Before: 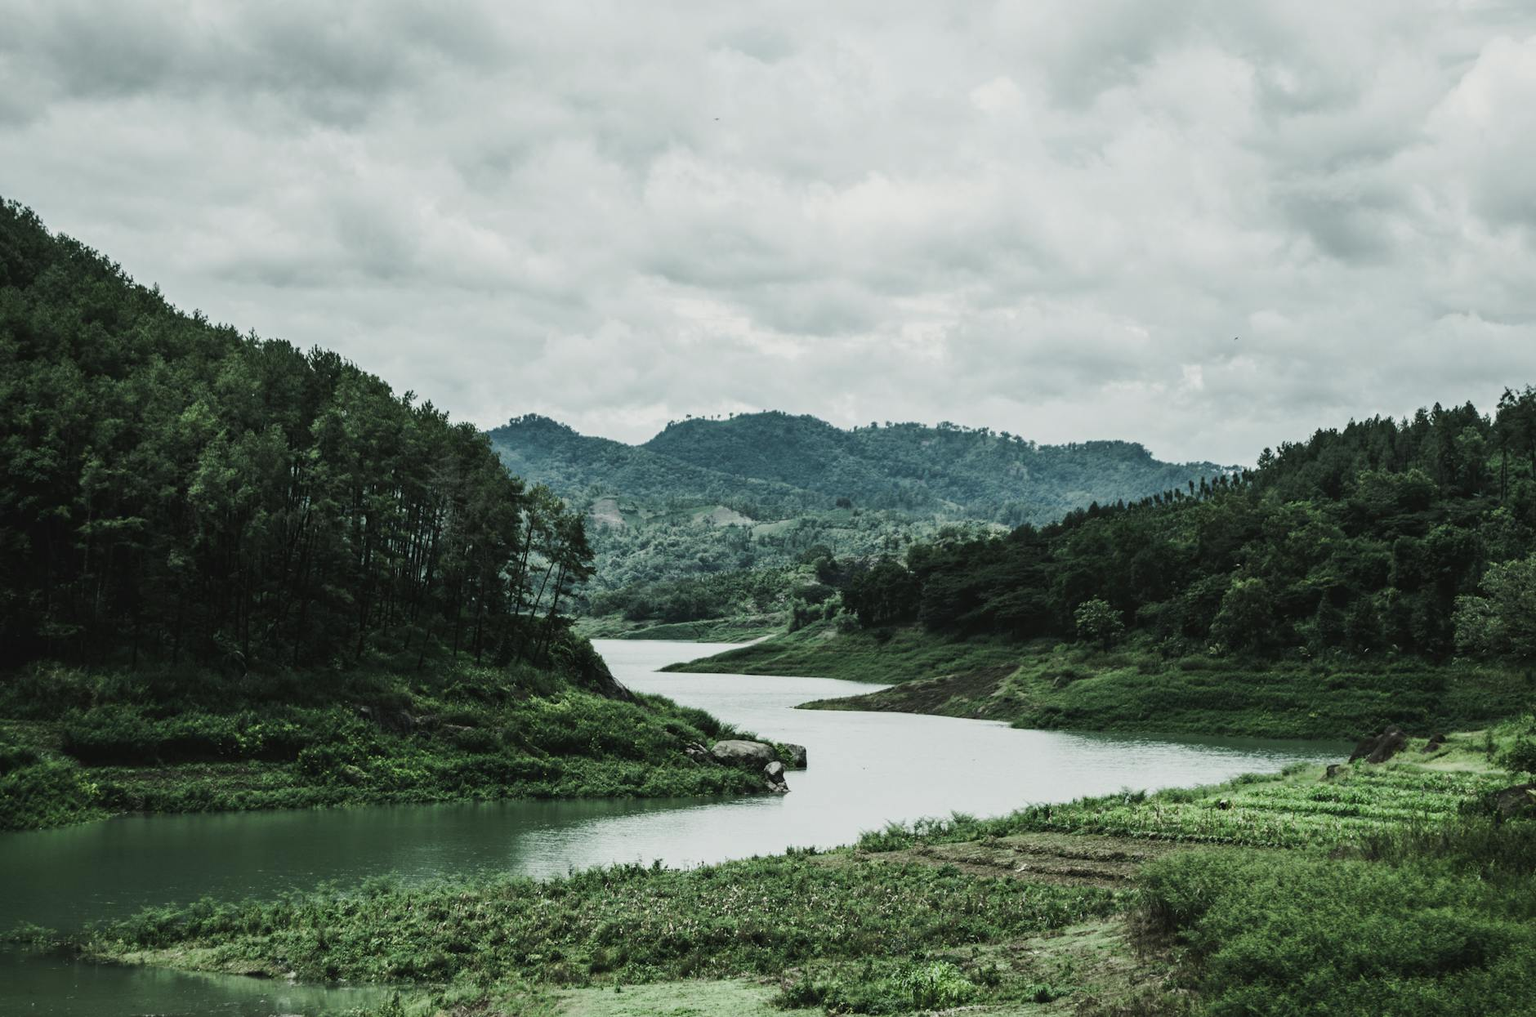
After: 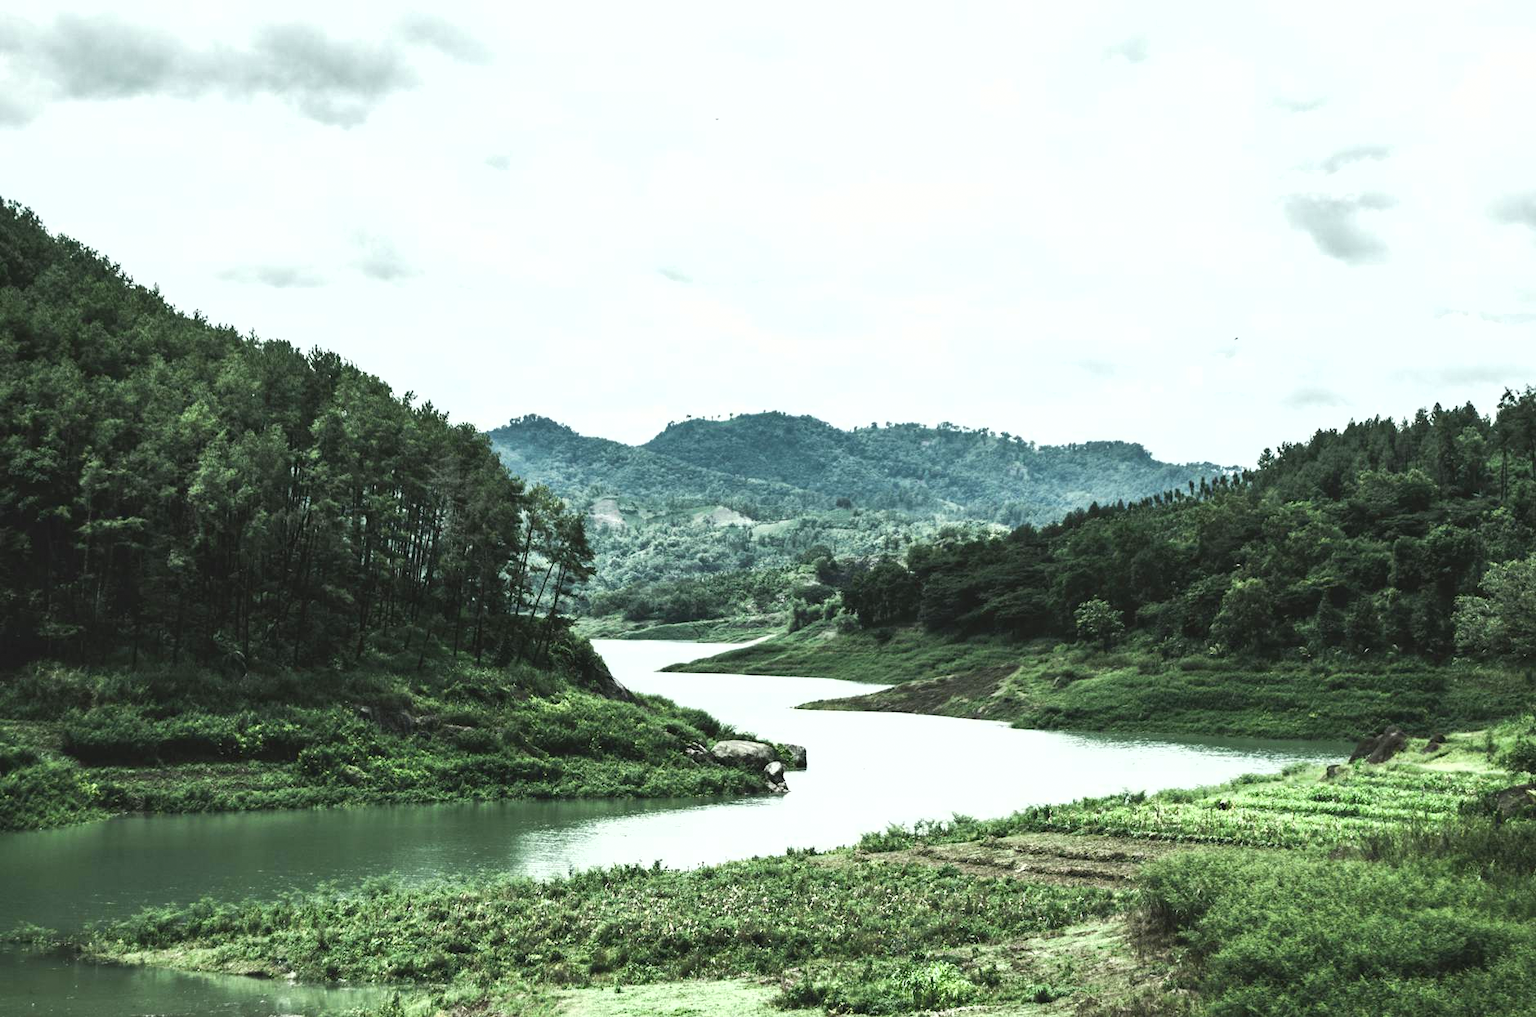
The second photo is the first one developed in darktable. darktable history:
shadows and highlights: radius 125.46, shadows 30.51, highlights -30.51, low approximation 0.01, soften with gaussian
tone equalizer: on, module defaults
exposure: exposure 1 EV, compensate highlight preservation false
grain: coarseness 0.81 ISO, strength 1.34%, mid-tones bias 0%
